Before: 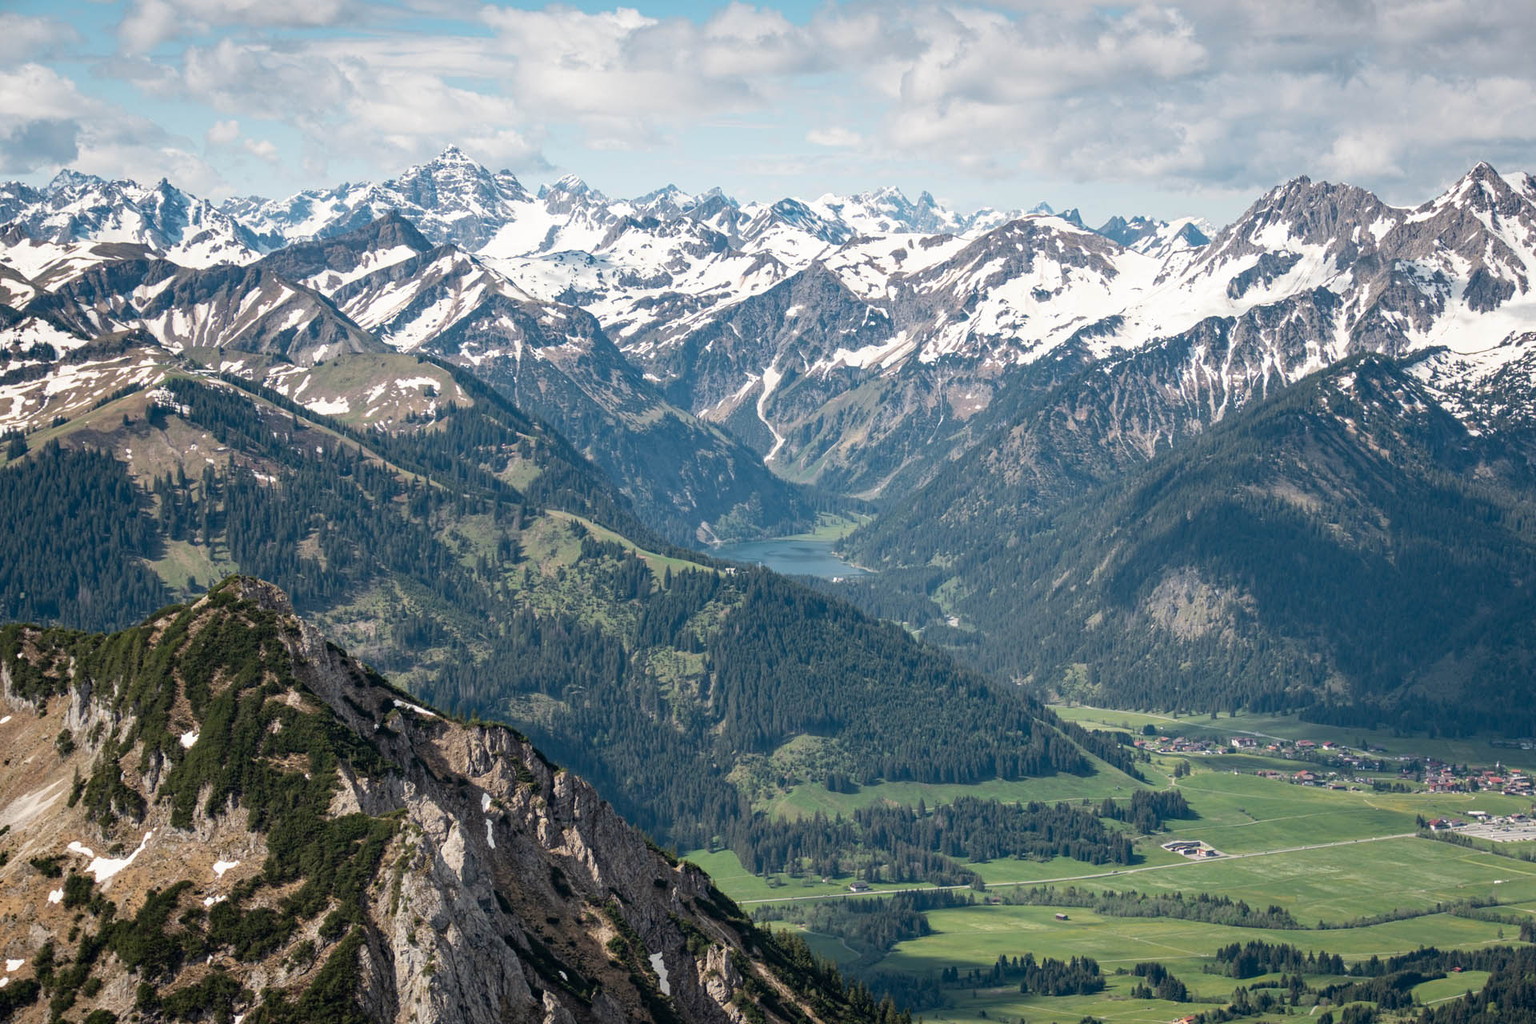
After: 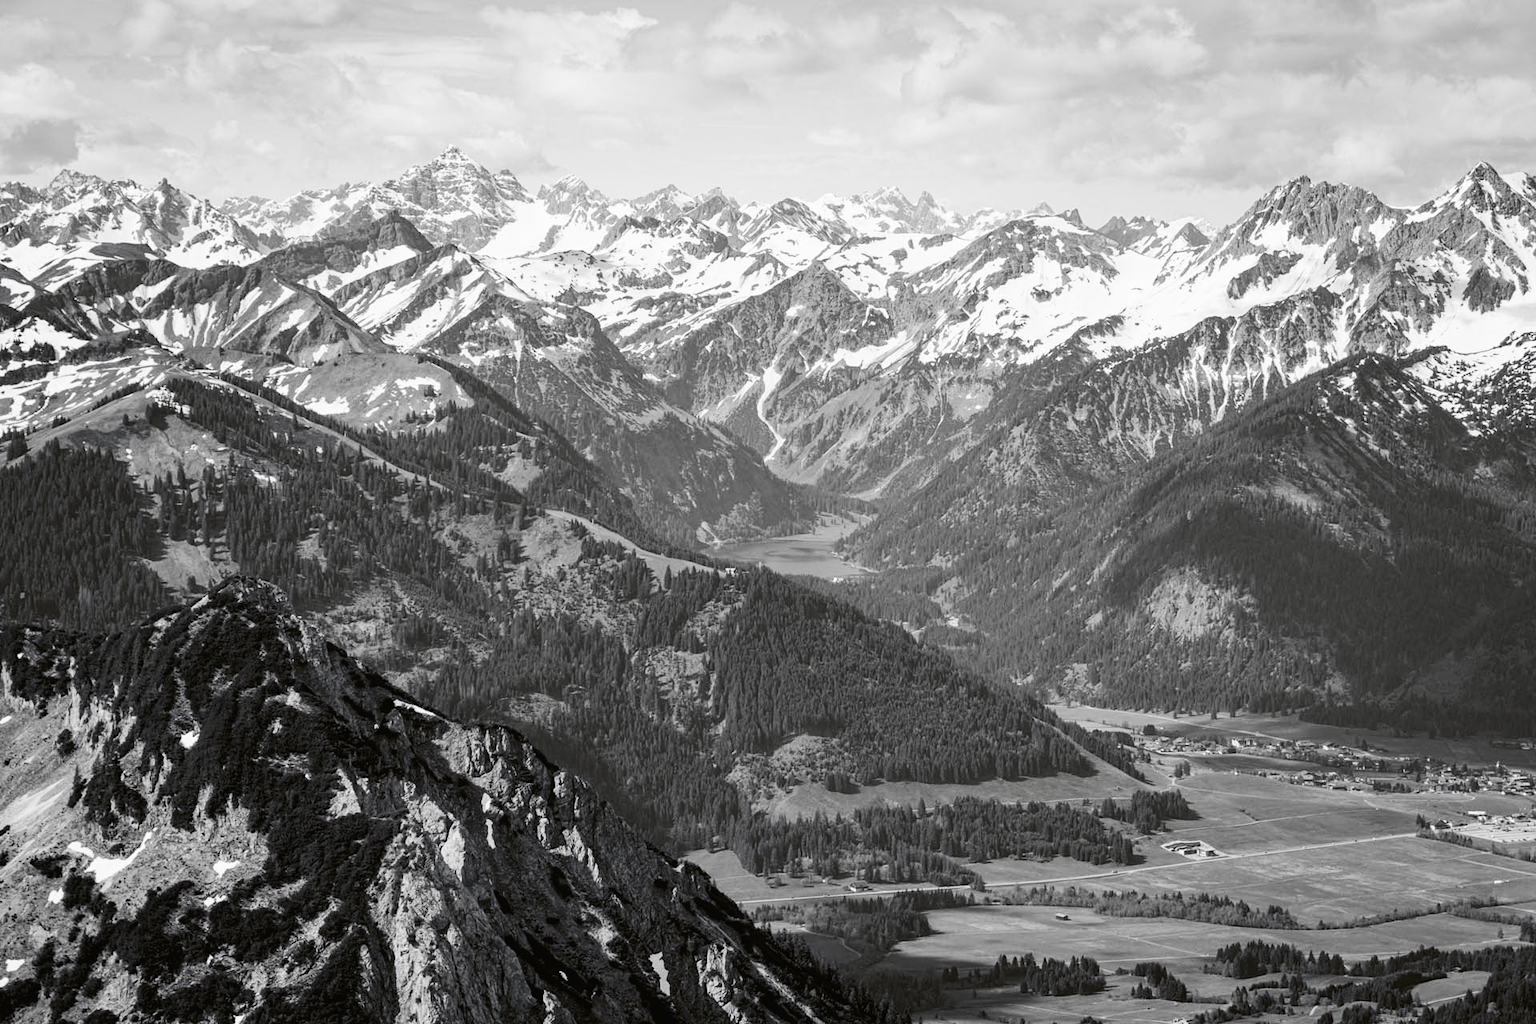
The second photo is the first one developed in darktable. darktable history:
tone curve: curves: ch0 [(0, 0) (0.003, 0.016) (0.011, 0.016) (0.025, 0.016) (0.044, 0.016) (0.069, 0.016) (0.1, 0.026) (0.136, 0.047) (0.177, 0.088) (0.224, 0.14) (0.277, 0.2) (0.335, 0.276) (0.399, 0.37) (0.468, 0.47) (0.543, 0.583) (0.623, 0.698) (0.709, 0.779) (0.801, 0.858) (0.898, 0.929) (1, 1)], preserve colors none
color look up table: target L [86.7, 85.98, 78.43, 66.24, 58.38, 58.64, 57.61, 39.07, 26.21, 17.37, 200.55, 84.56, 79.88, 75.88, 66.24, 66.62, 65.11, 55.02, 54.5, 50.96, 45.89, 39.07, 35.51, 17.06, 22.62, 10.27, 95.84, 87.05, 63.22, 69.98, 71.84, 57.35, 63.6, 64.36, 54.24, 45.09, 23.22, 27.98, 28.27, 22.62, 7.247, 9.263, 91.29, 78.07, 65.11, 64.74, 63.22, 36.15, 7.247], target a [-0.001, -0.001, 0, 0, 0.001 ×4, 0, 0.001, 0, -0.001, 0 ×5, 0.001 ×6, 0, 0.001, 0, -0.002, 0, 0.001, -0.001, 0, 0.001, 0, 0, 0.001 ×6, -0.936, 0, 0, -0.001, 0, 0, 0.001, 0, -0.936], target b [0.023, 0.002, 0.001, 0.002, -0.004, -0.005, -0.004, -0.005, -0.002, -0.004, 0, 0.002, 0.001, 0.001, 0.002, 0.002, 0.002, -0.005, -0.004, -0.005, -0.005, -0.005, -0.006, 0.002, -0.002, -0.003, 0.024, 0.001, -0.004, 0.002, 0.002, -0.005, 0.002, 0.002, -0.005, -0.005, -0.004, -0.002, -0.005, -0.002, 11.55, -0.001, 0, 0.022, 0.002, 0.002, -0.004, -0.001, 11.55], num patches 49
